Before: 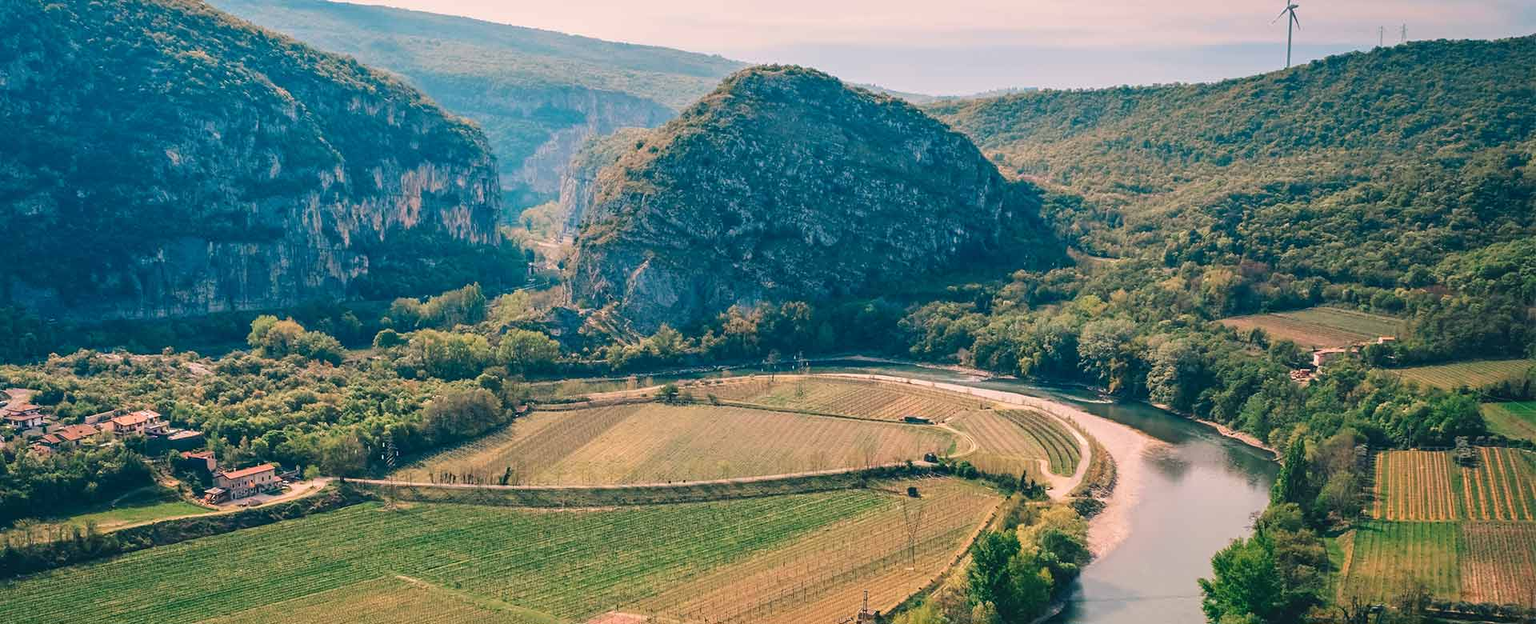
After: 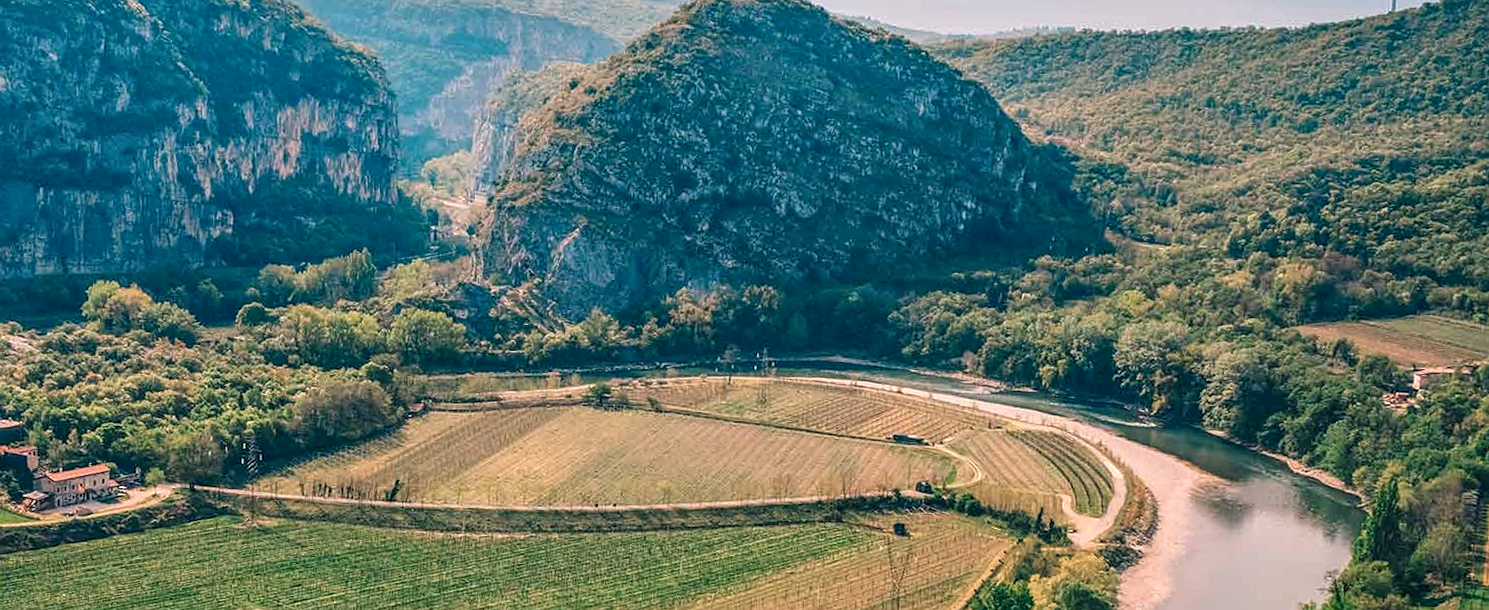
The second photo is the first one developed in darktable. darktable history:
sharpen: radius 1
crop and rotate: angle -3.27°, left 5.211%, top 5.211%, right 4.607%, bottom 4.607%
local contrast: on, module defaults
rotate and perspective: rotation -1.32°, lens shift (horizontal) -0.031, crop left 0.015, crop right 0.985, crop top 0.047, crop bottom 0.982
